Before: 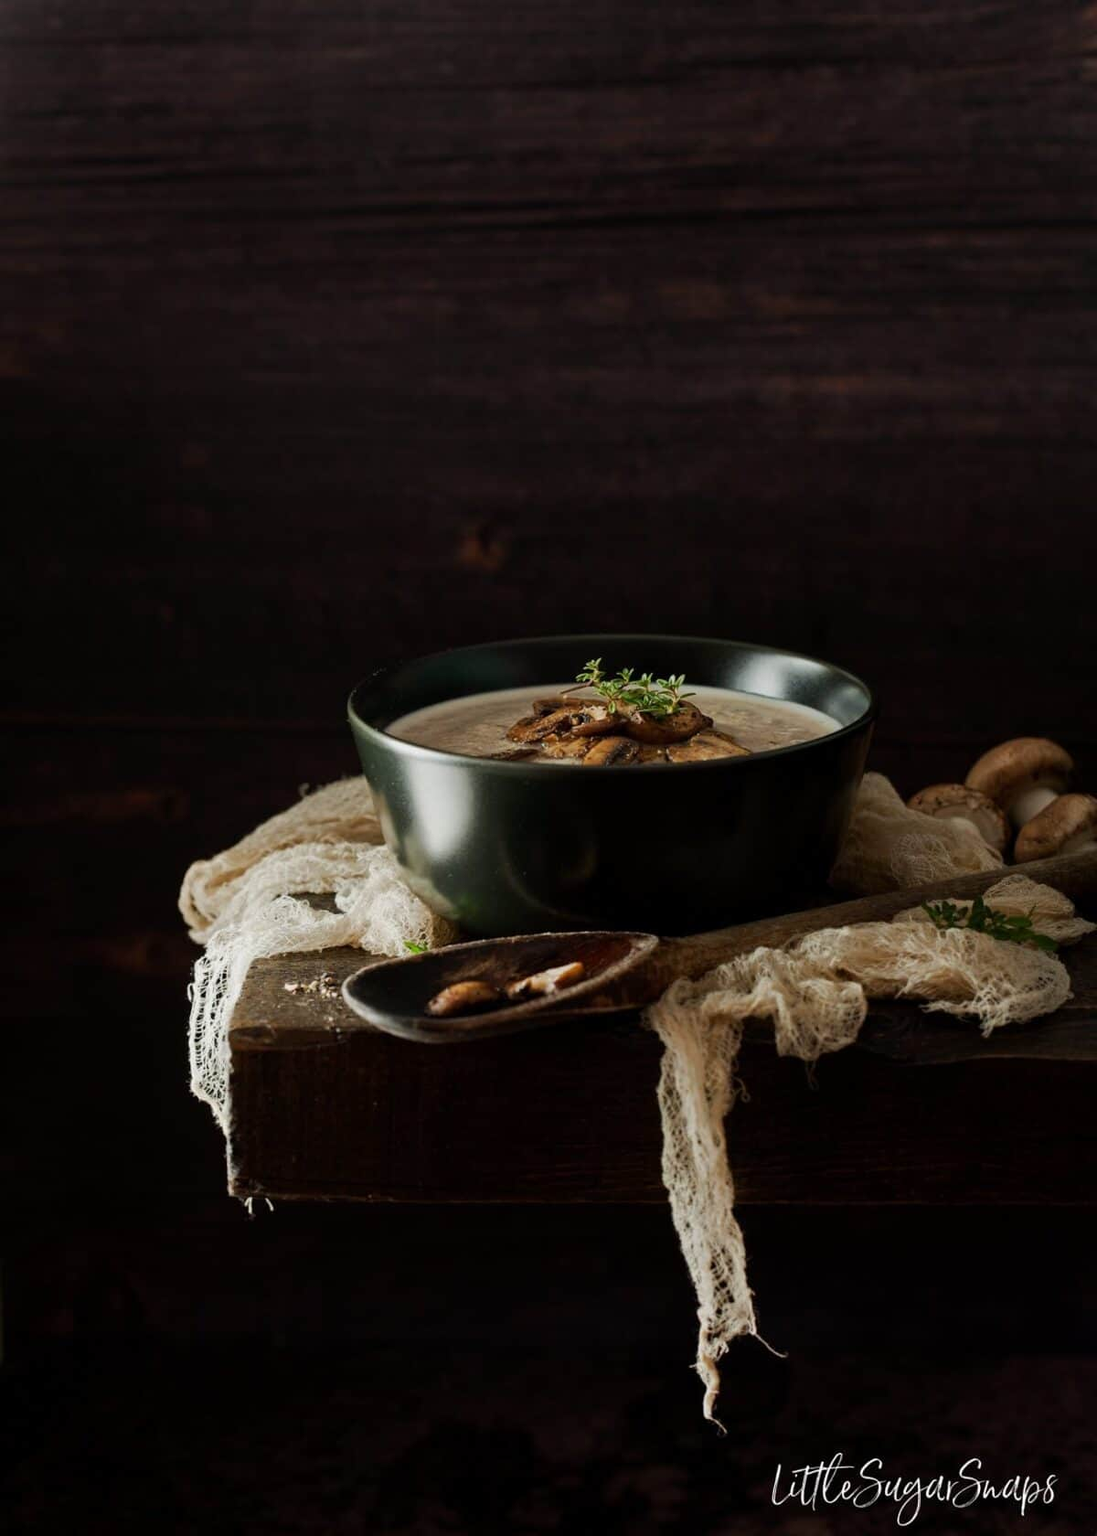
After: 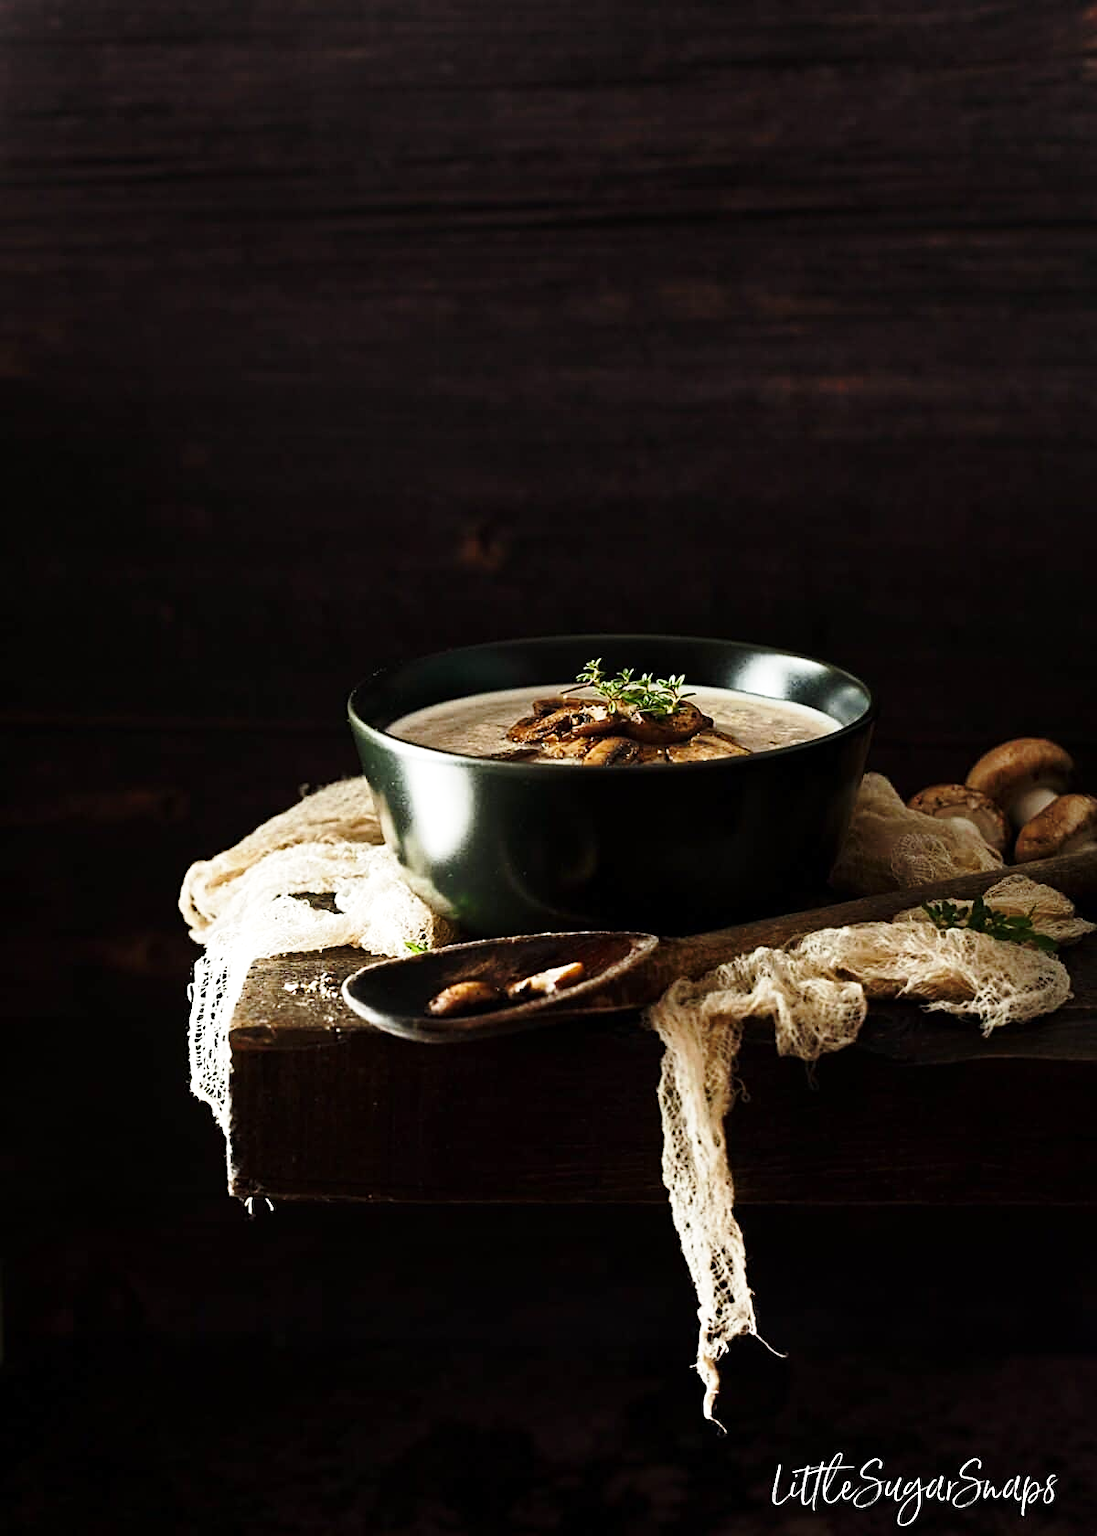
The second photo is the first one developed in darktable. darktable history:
color zones: curves: ch0 [(0, 0.613) (0.01, 0.613) (0.245, 0.448) (0.498, 0.529) (0.642, 0.665) (0.879, 0.777) (0.99, 0.613)]; ch1 [(0, 0) (0.143, 0) (0.286, 0) (0.429, 0) (0.571, 0) (0.714, 0) (0.857, 0)], mix -93.41%
base curve: curves: ch0 [(0, 0) (0.028, 0.03) (0.121, 0.232) (0.46, 0.748) (0.859, 0.968) (1, 1)], preserve colors none
tone equalizer: -8 EV 0.001 EV, -7 EV -0.002 EV, -6 EV 0.002 EV, -5 EV -0.03 EV, -4 EV -0.116 EV, -3 EV -0.169 EV, -2 EV 0.24 EV, -1 EV 0.702 EV, +0 EV 0.493 EV
sharpen: on, module defaults
color correction: saturation 0.99
